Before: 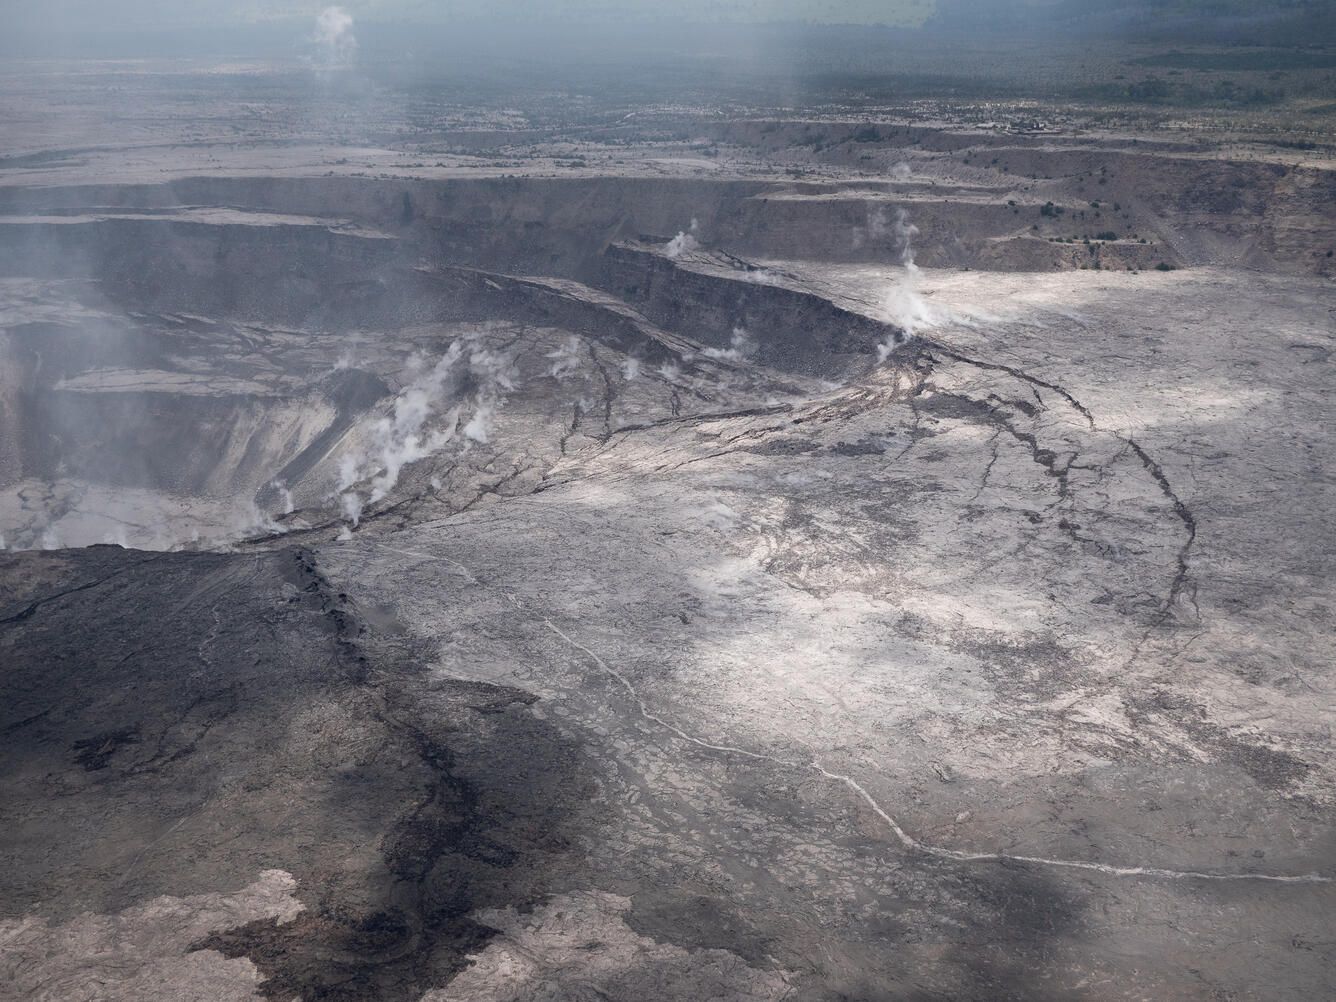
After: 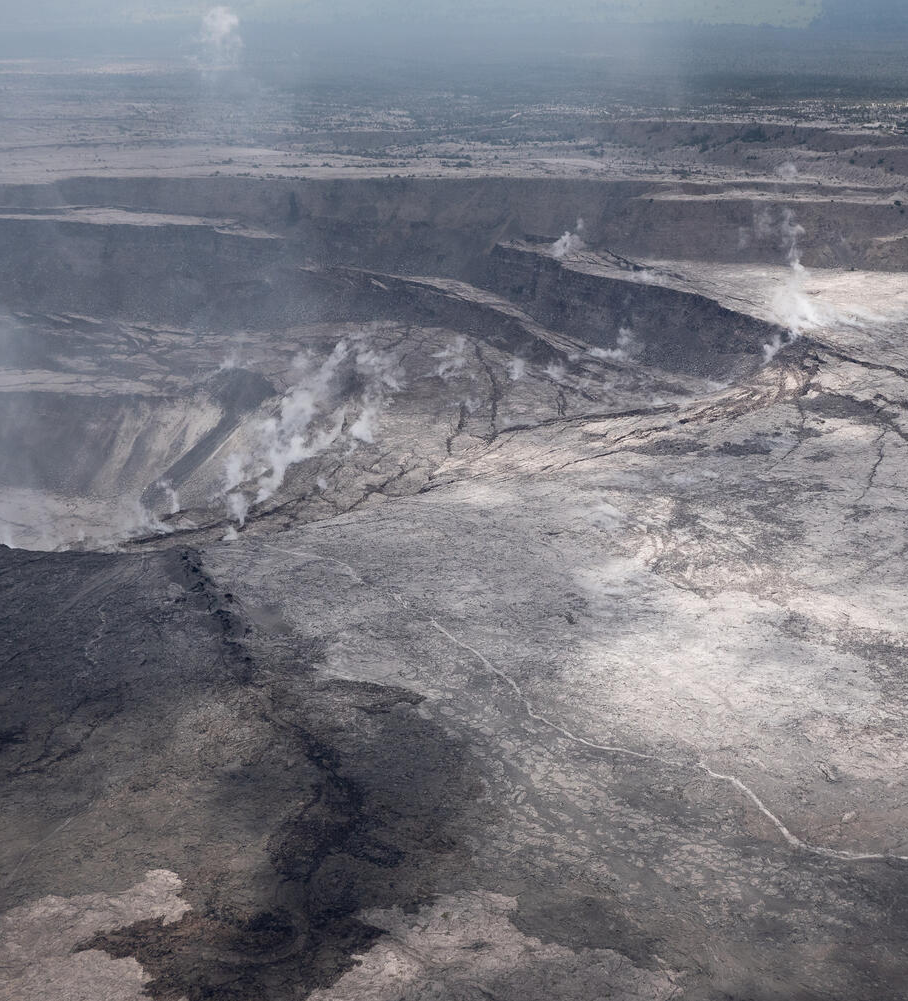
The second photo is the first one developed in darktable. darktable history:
crop and rotate: left 8.567%, right 23.402%
